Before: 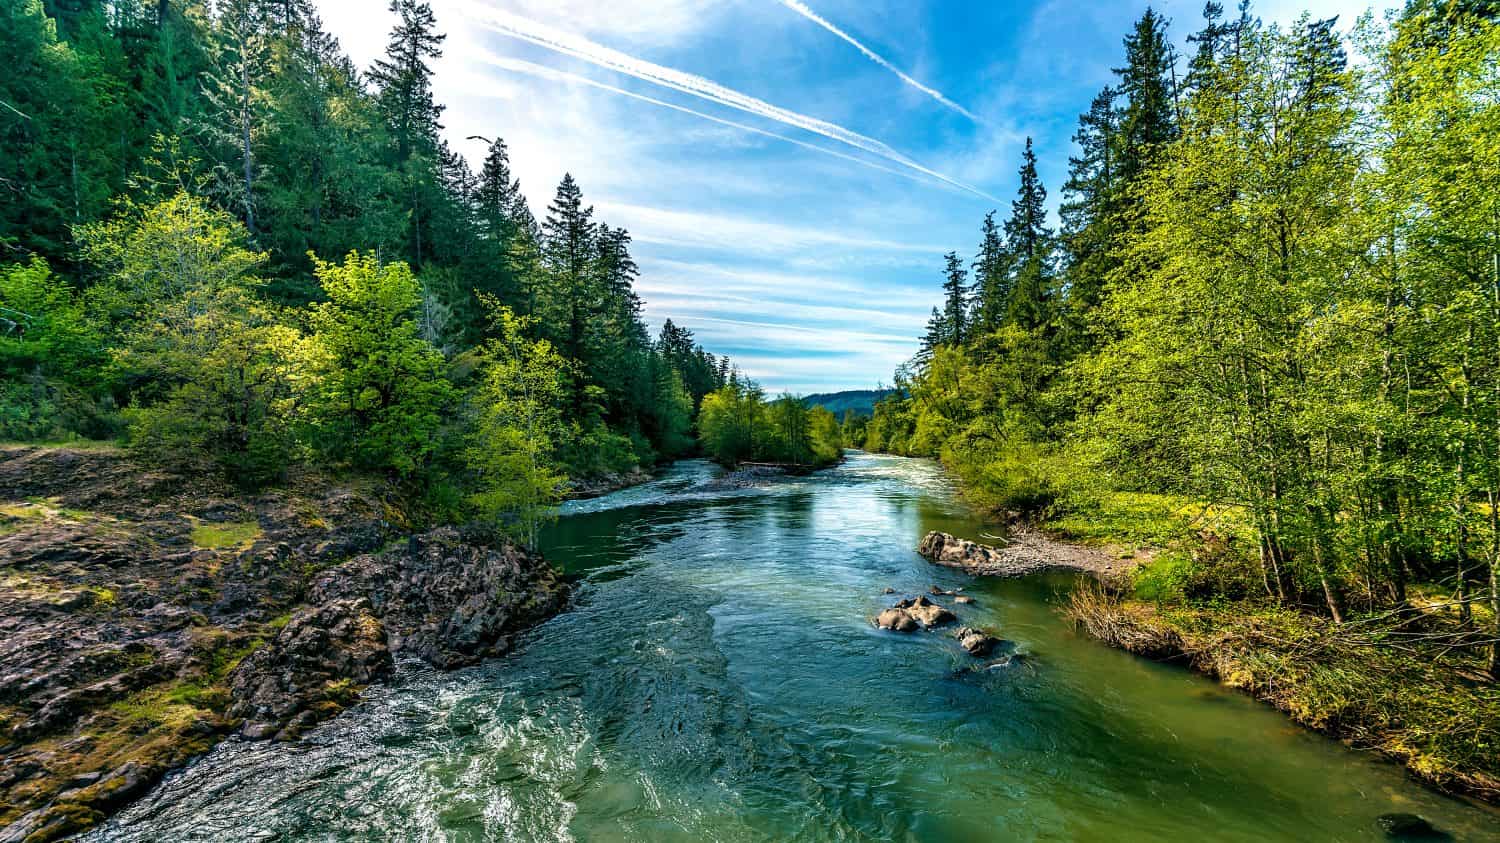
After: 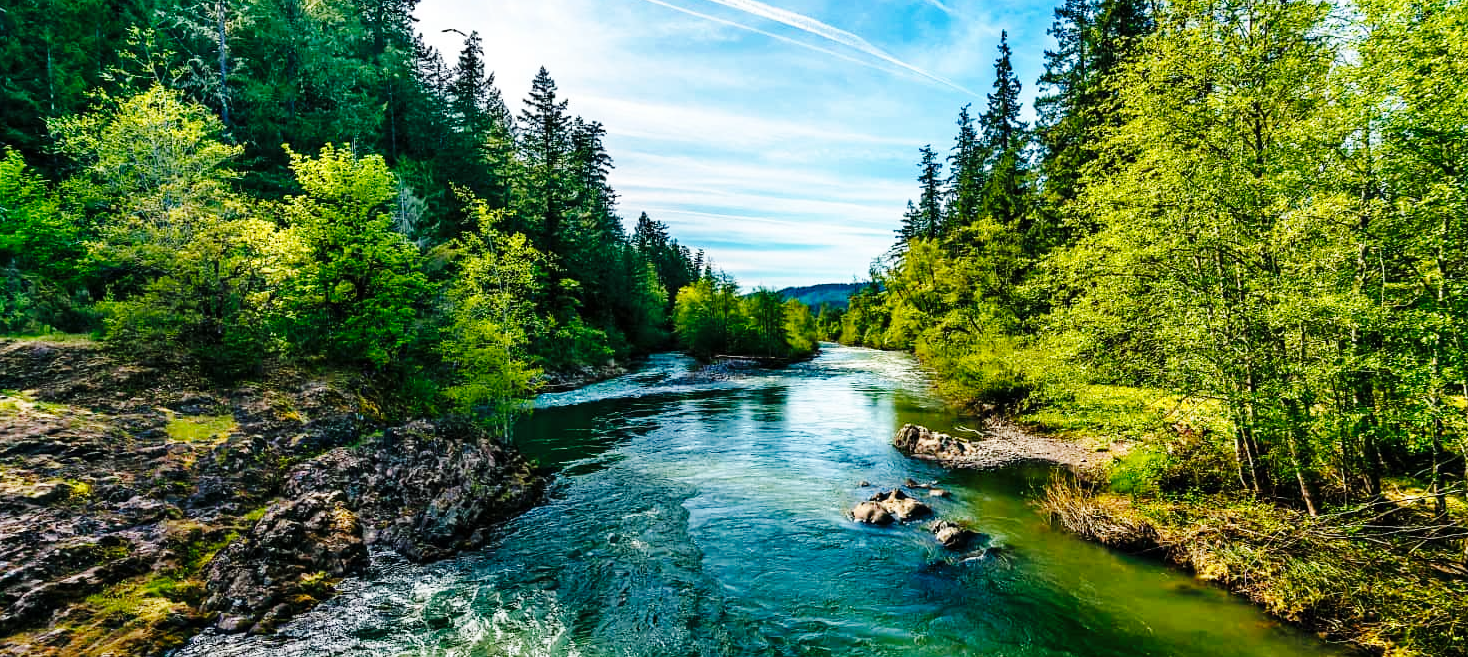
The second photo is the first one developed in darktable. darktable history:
base curve: curves: ch0 [(0, 0) (0.036, 0.025) (0.121, 0.166) (0.206, 0.329) (0.605, 0.79) (1, 1)], preserve colors none
crop and rotate: left 1.796%, top 12.751%, right 0.279%, bottom 9.222%
